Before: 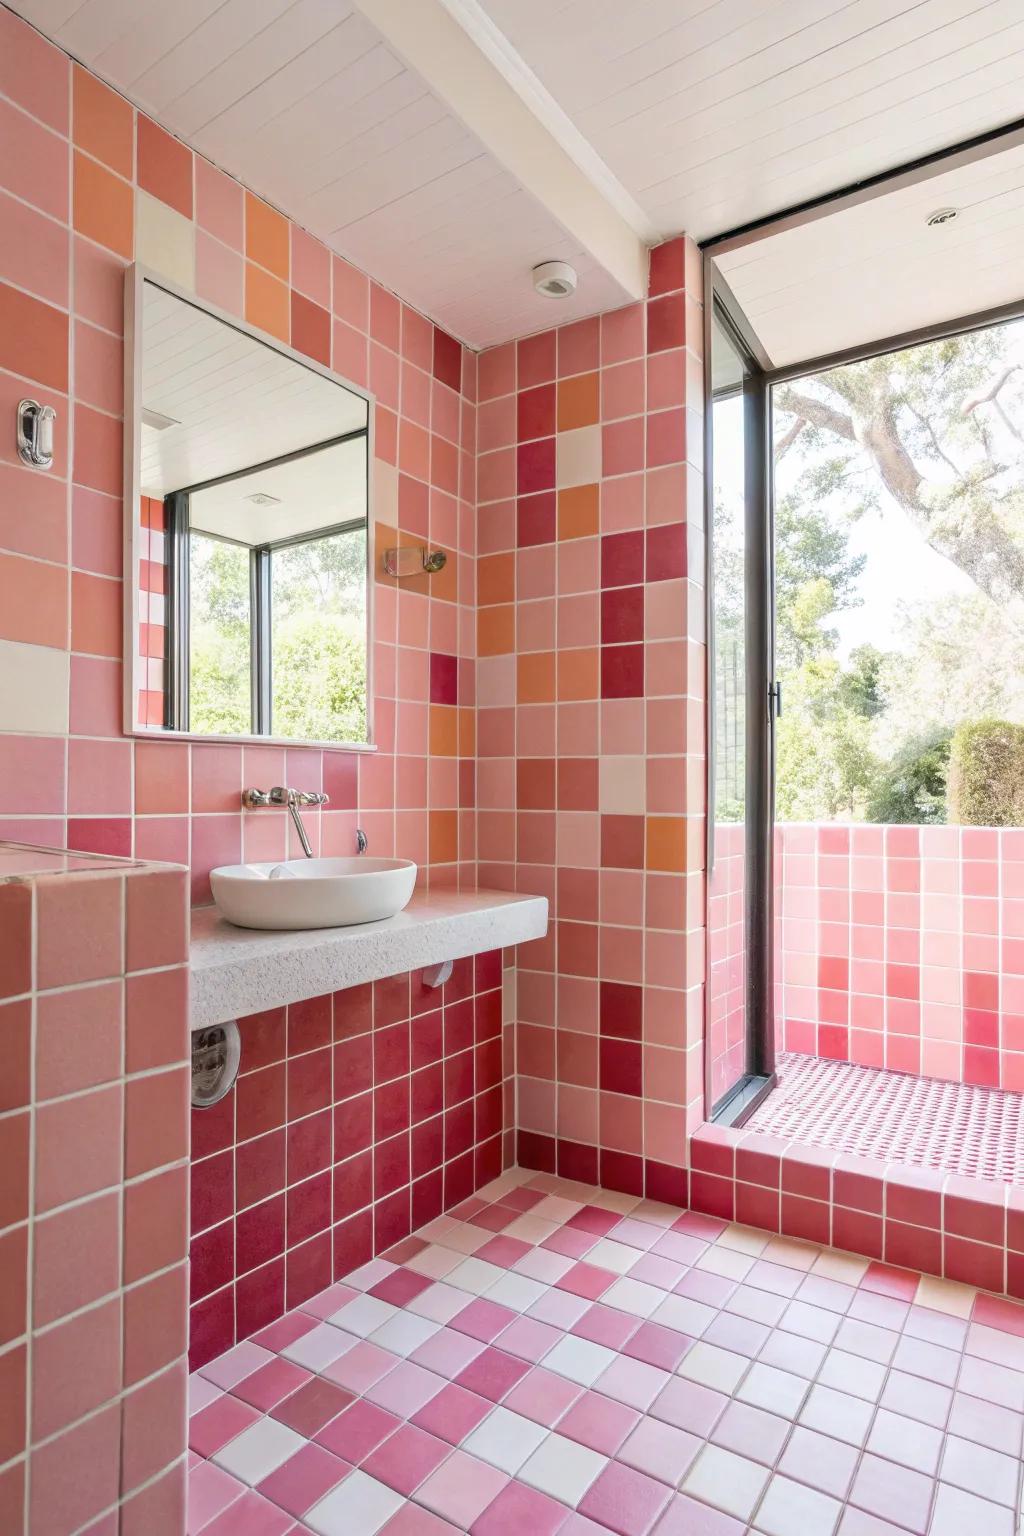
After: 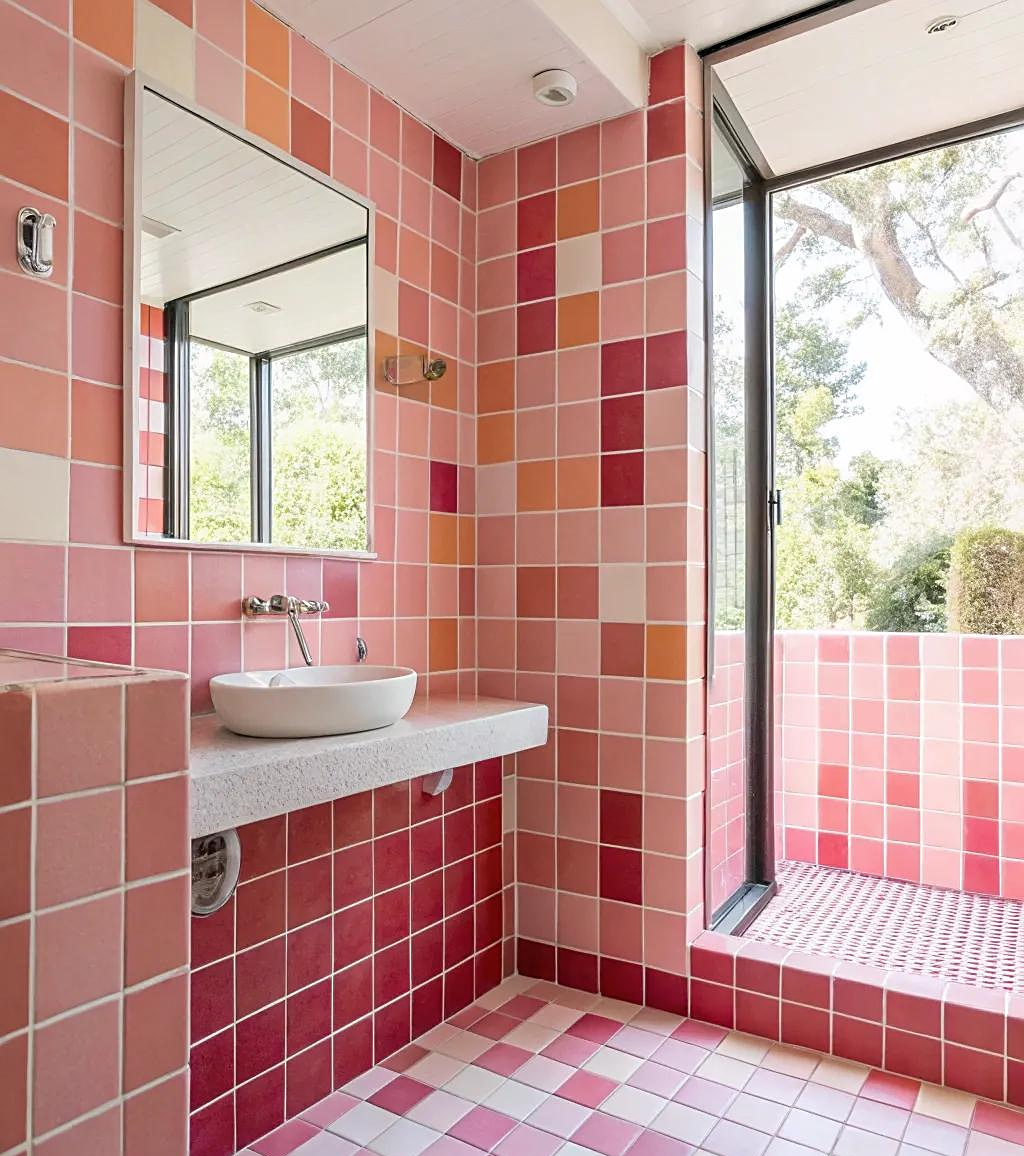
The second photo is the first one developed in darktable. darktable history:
crop and rotate: top 12.531%, bottom 12.189%
sharpen: on, module defaults
